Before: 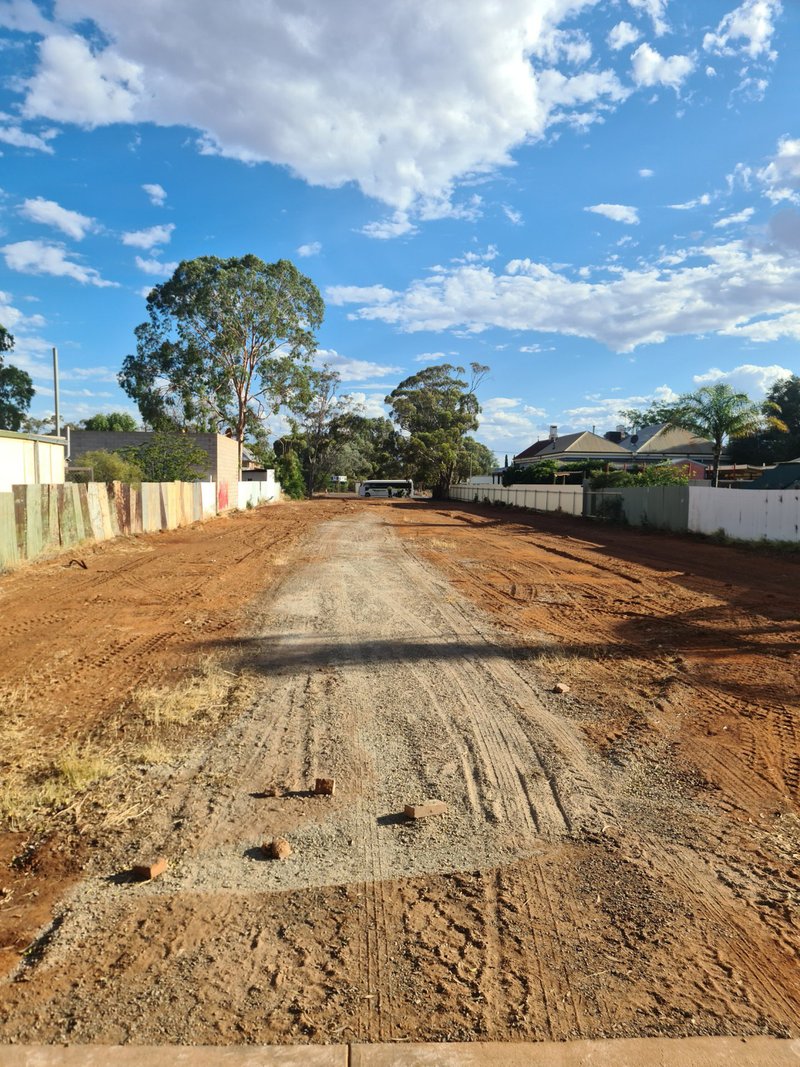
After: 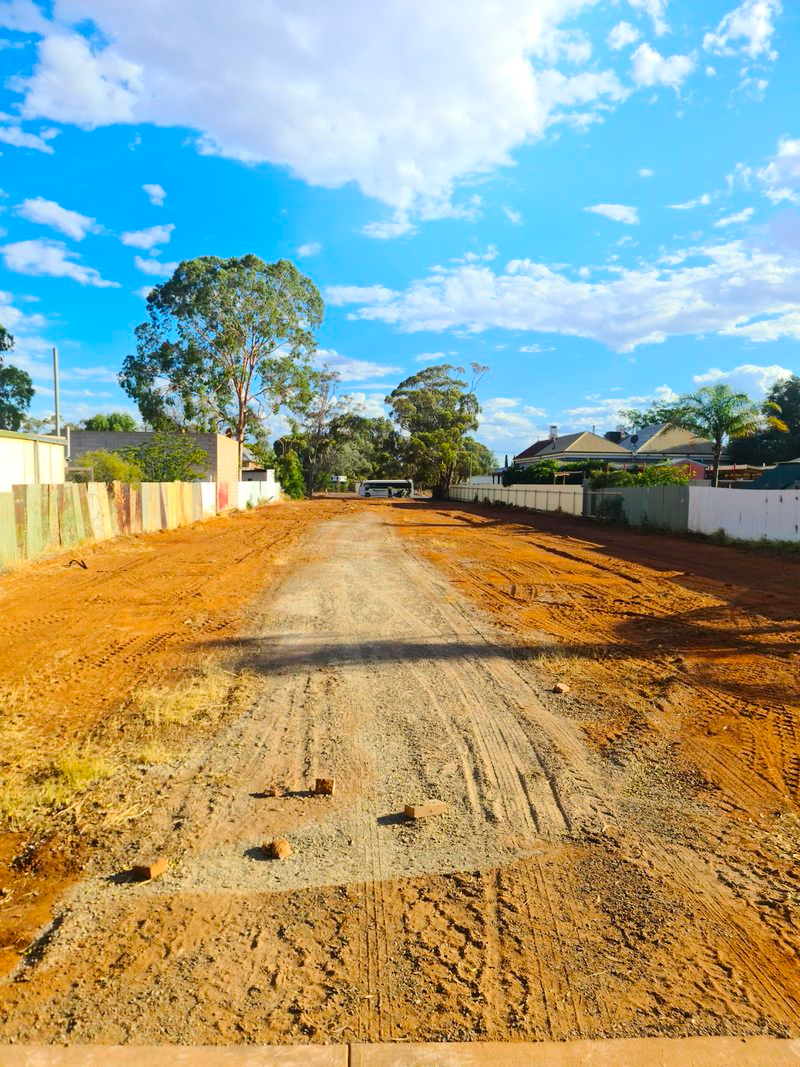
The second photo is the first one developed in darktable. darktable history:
shadows and highlights: highlights 70.7, soften with gaussian
color balance rgb: perceptual saturation grading › global saturation 25%, perceptual brilliance grading › mid-tones 10%, perceptual brilliance grading › shadows 15%, global vibrance 20%
white balance: red 1, blue 1
contrast brightness saturation: saturation 0.1
